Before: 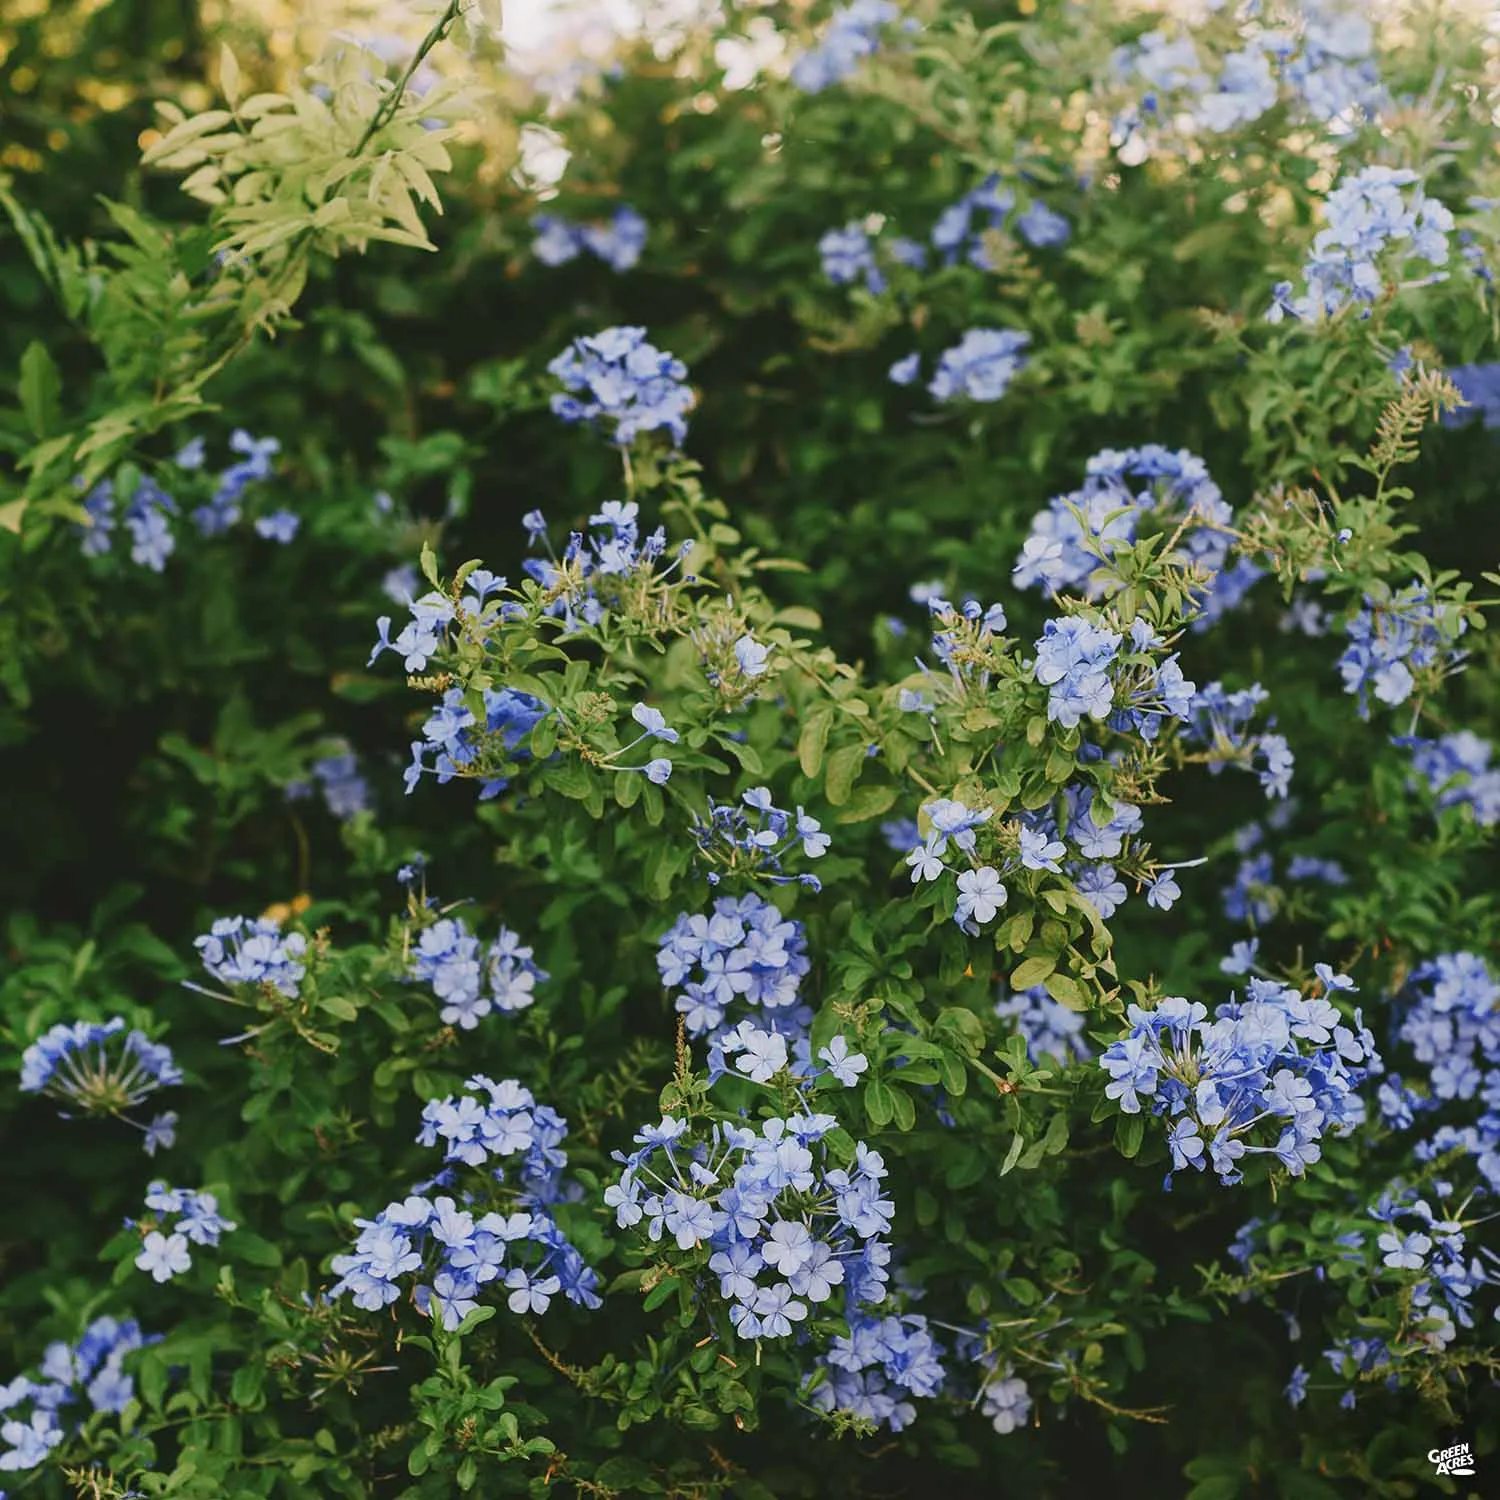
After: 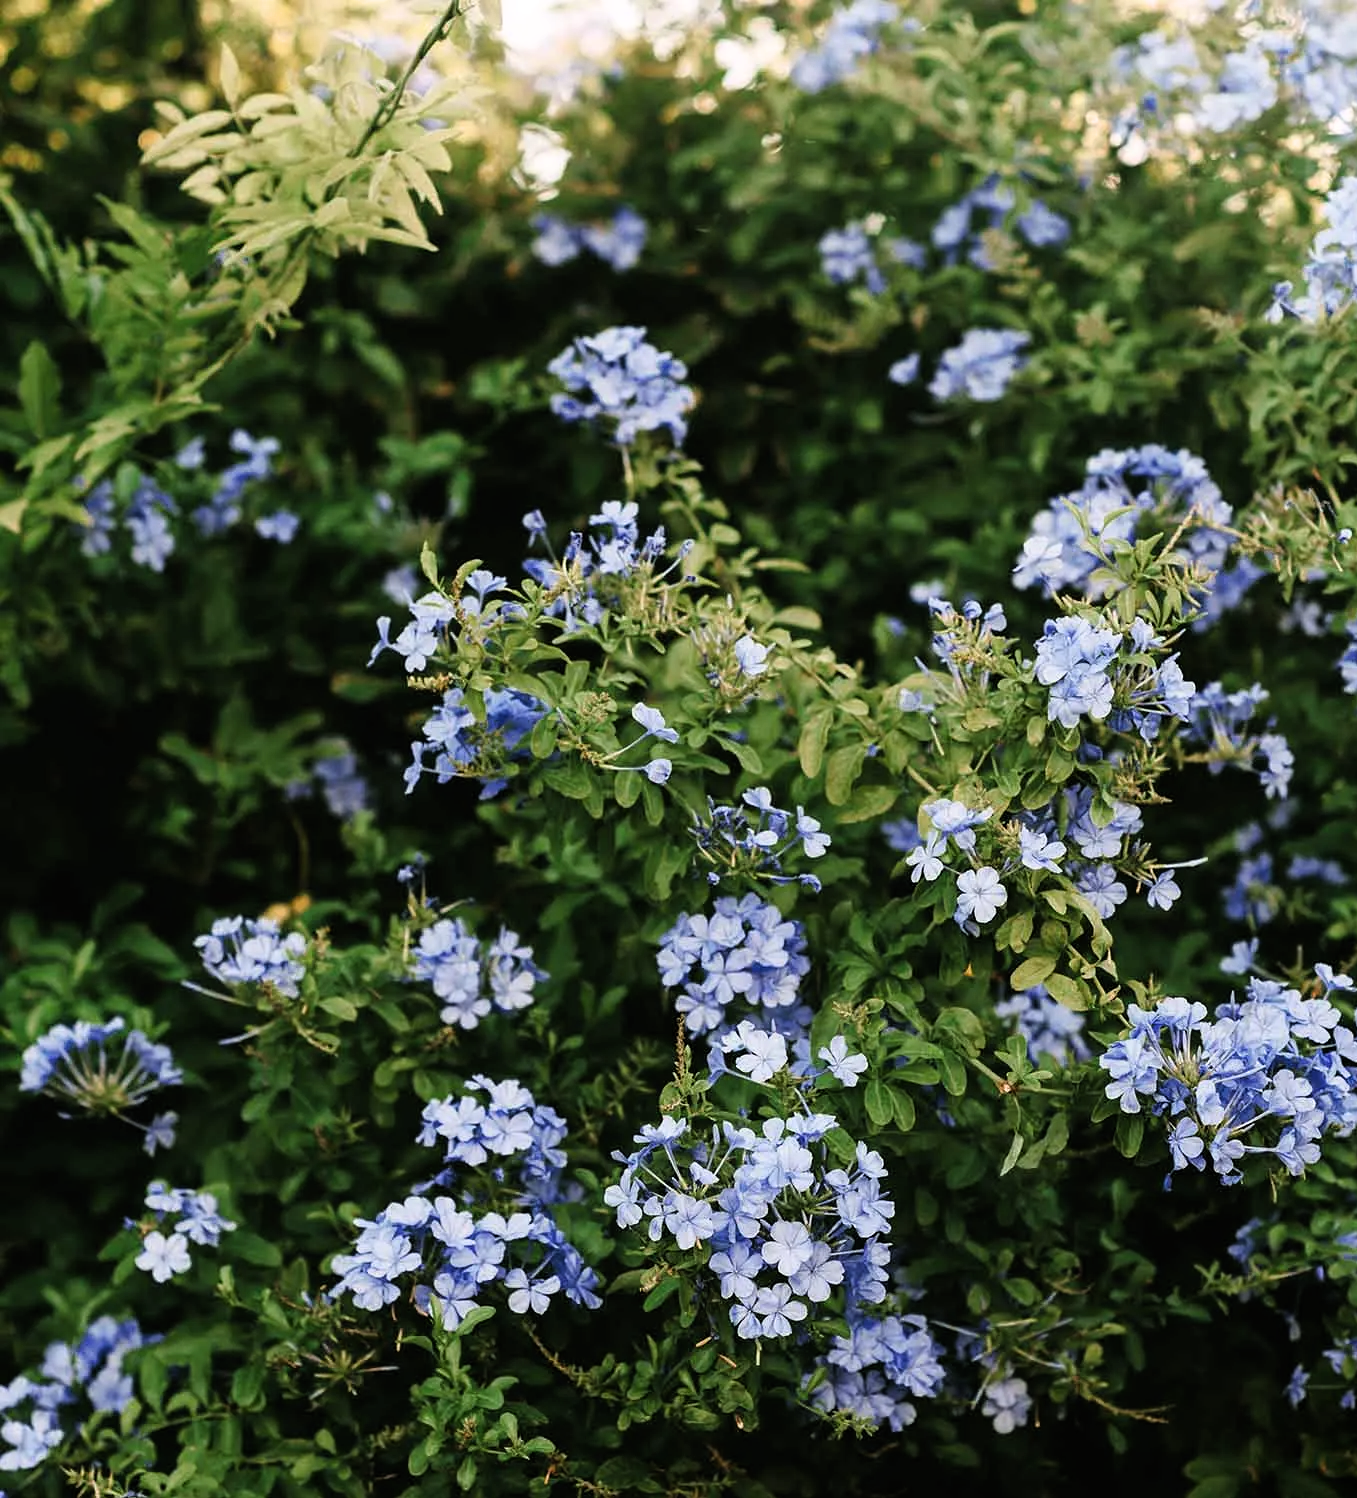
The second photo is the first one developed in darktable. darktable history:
crop: right 9.488%, bottom 0.039%
filmic rgb: black relative exposure -8.28 EV, white relative exposure 2.2 EV, target white luminance 99.893%, hardness 7.1, latitude 75.49%, contrast 1.314, highlights saturation mix -1.88%, shadows ↔ highlights balance 30.45%
